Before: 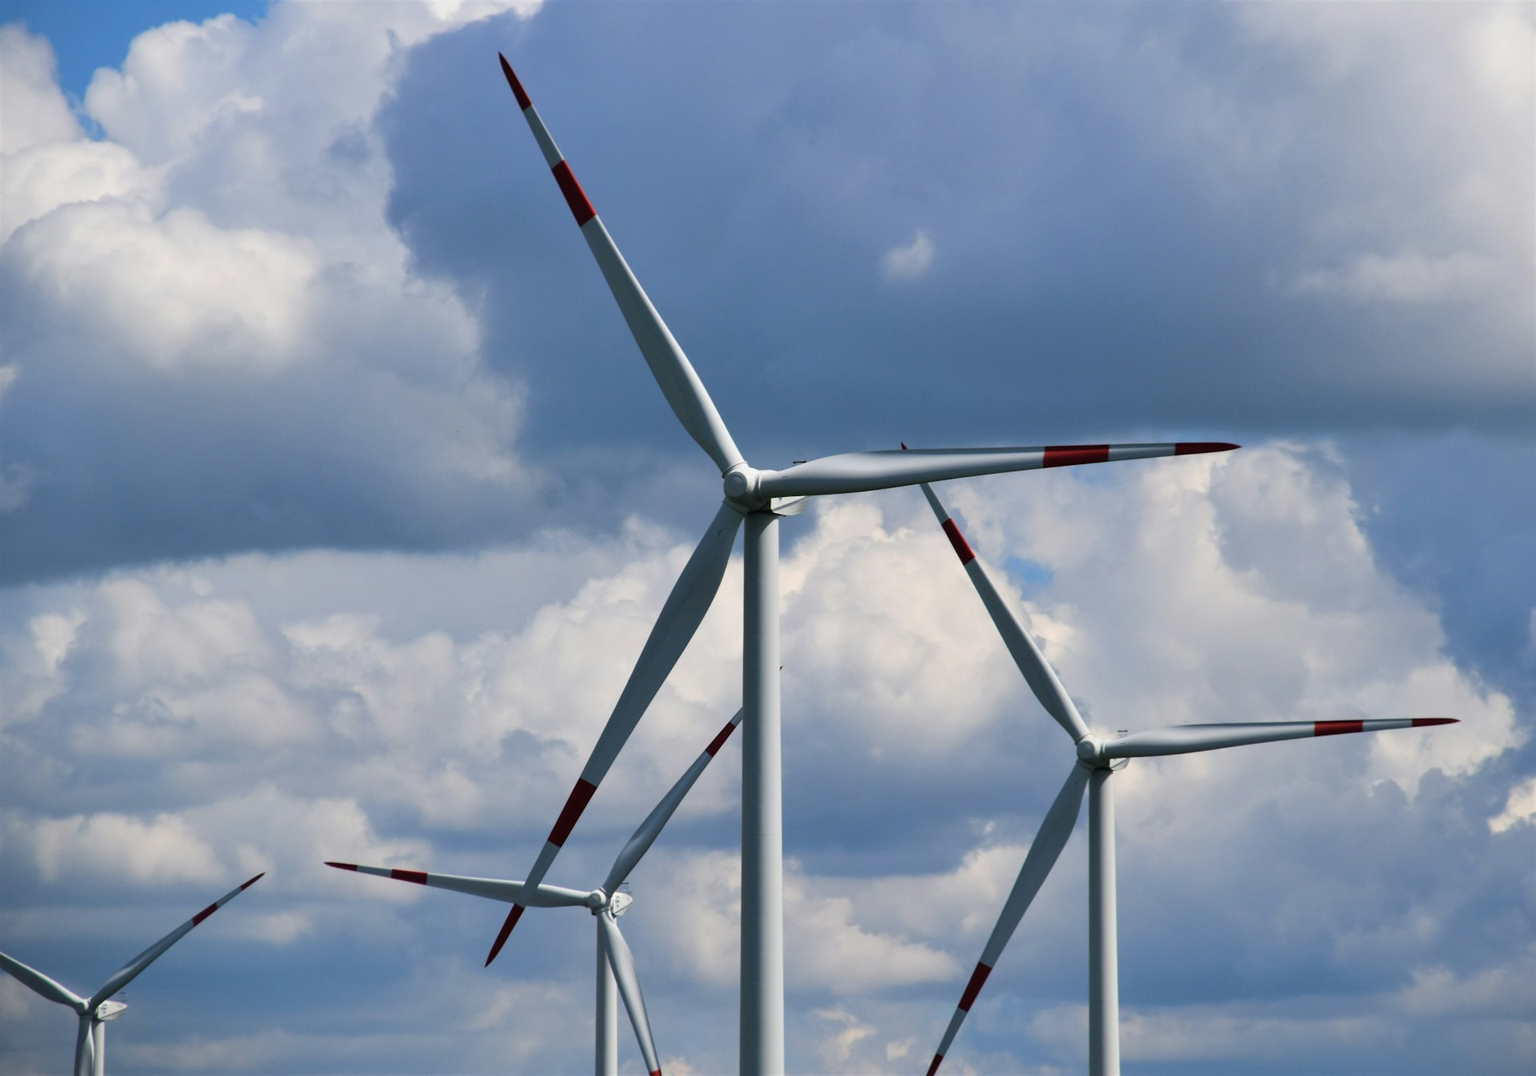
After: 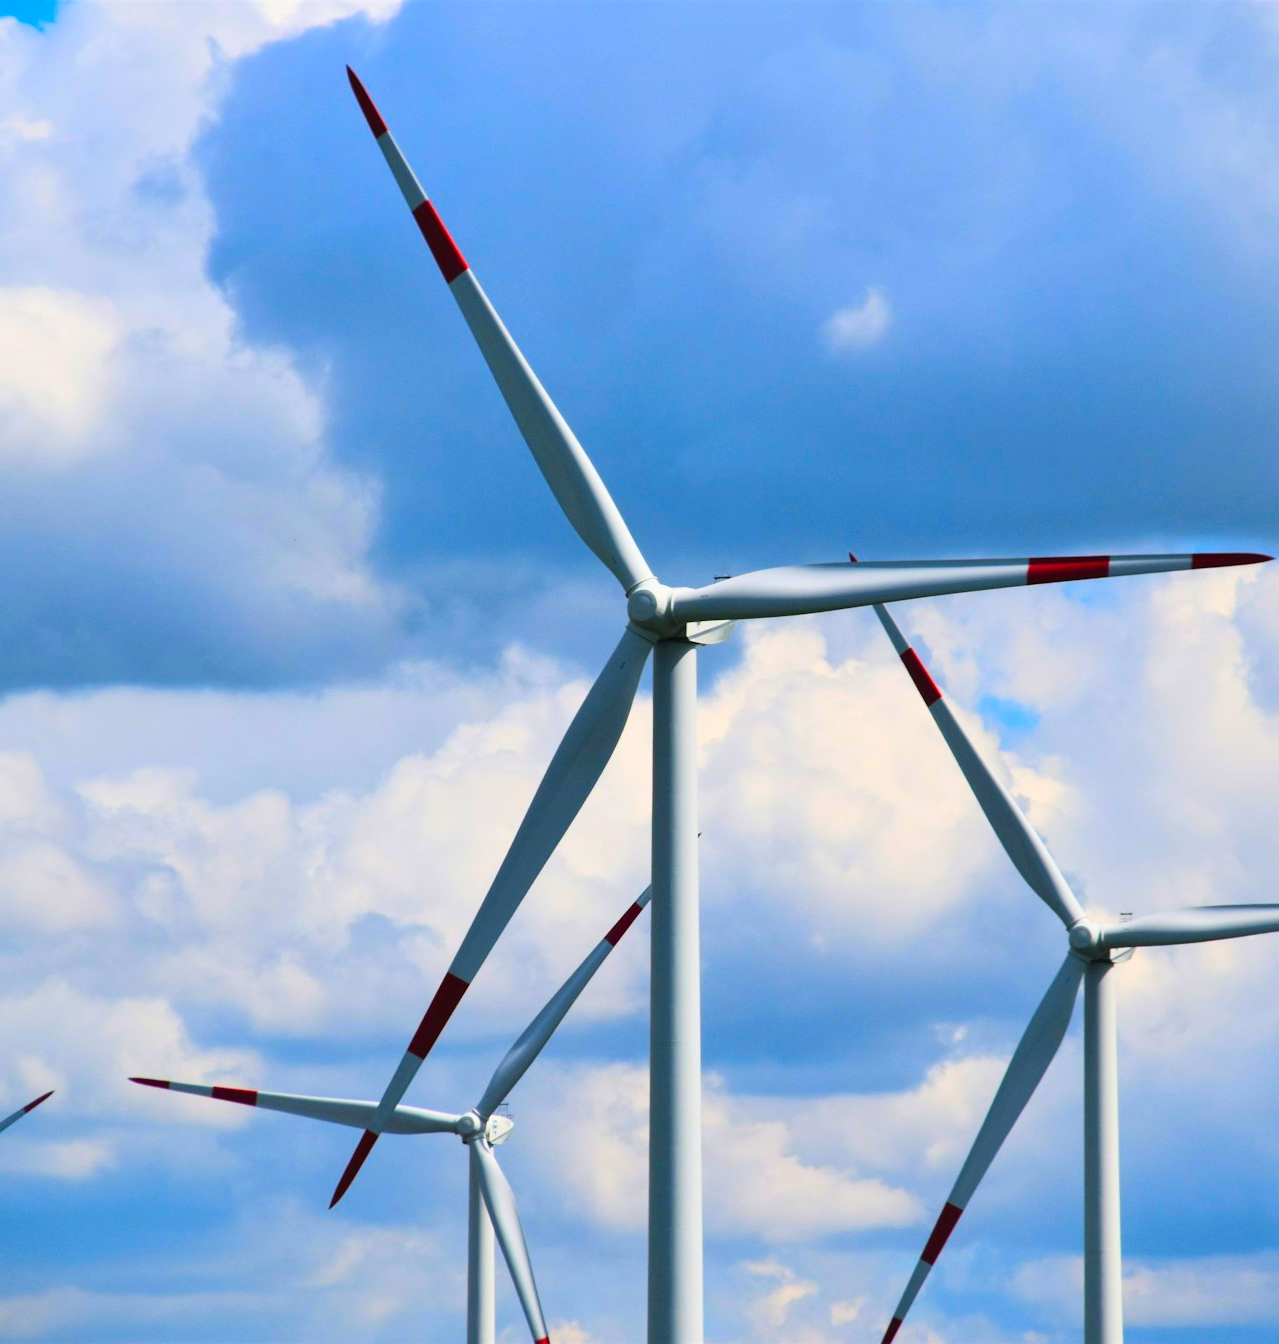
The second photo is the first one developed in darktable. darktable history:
crop and rotate: left 14.436%, right 18.898%
contrast brightness saturation: contrast 0.2, brightness 0.2, saturation 0.8
